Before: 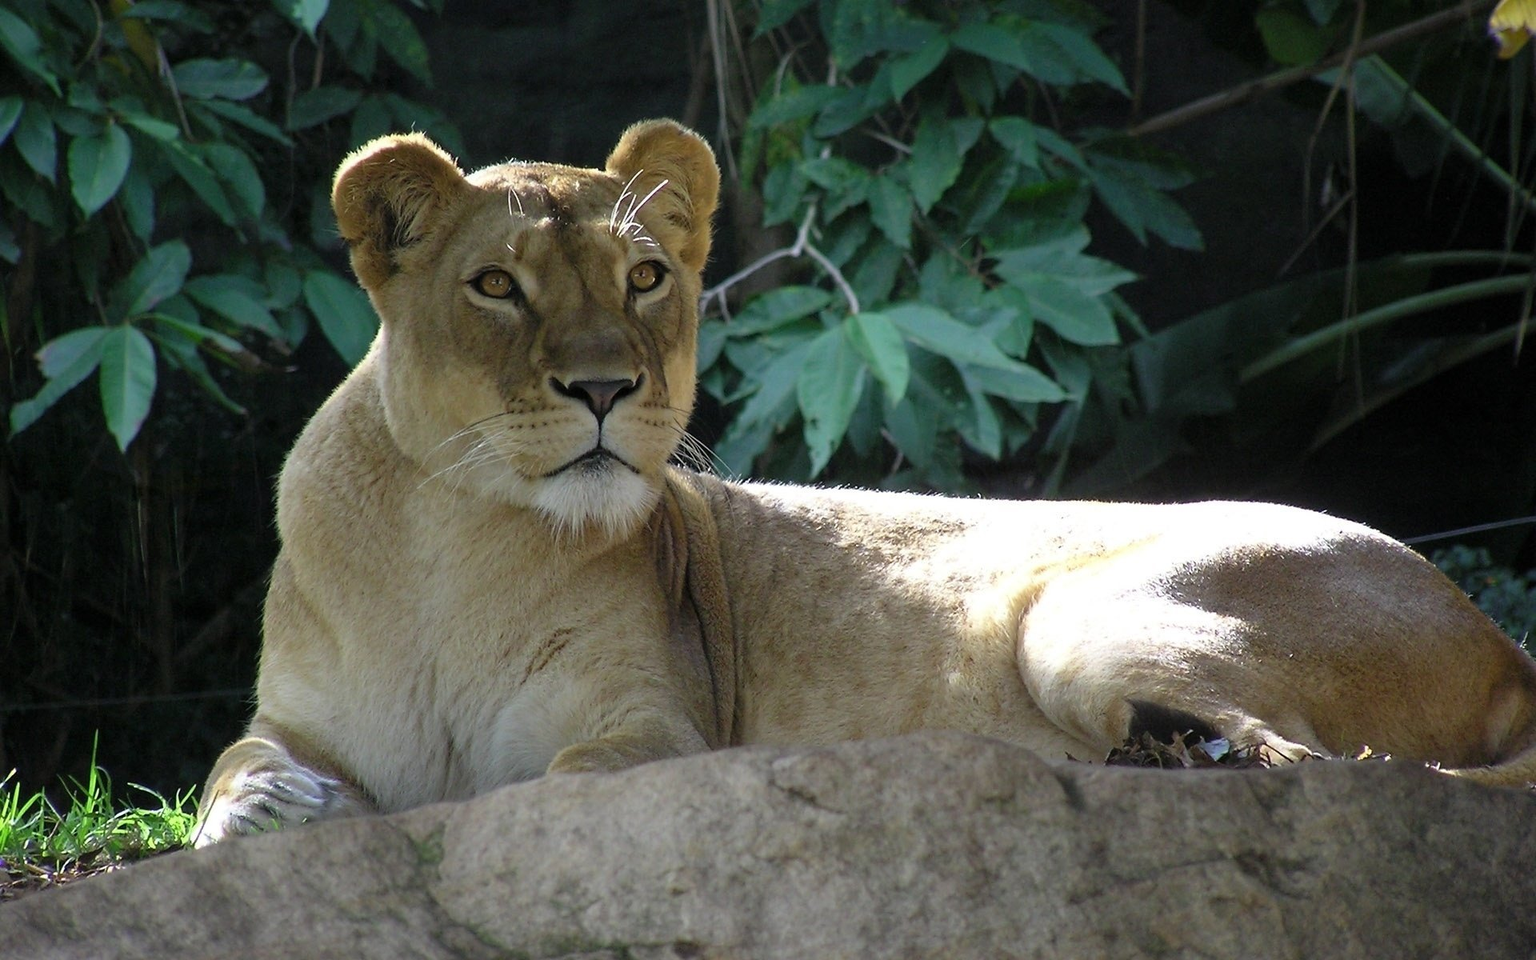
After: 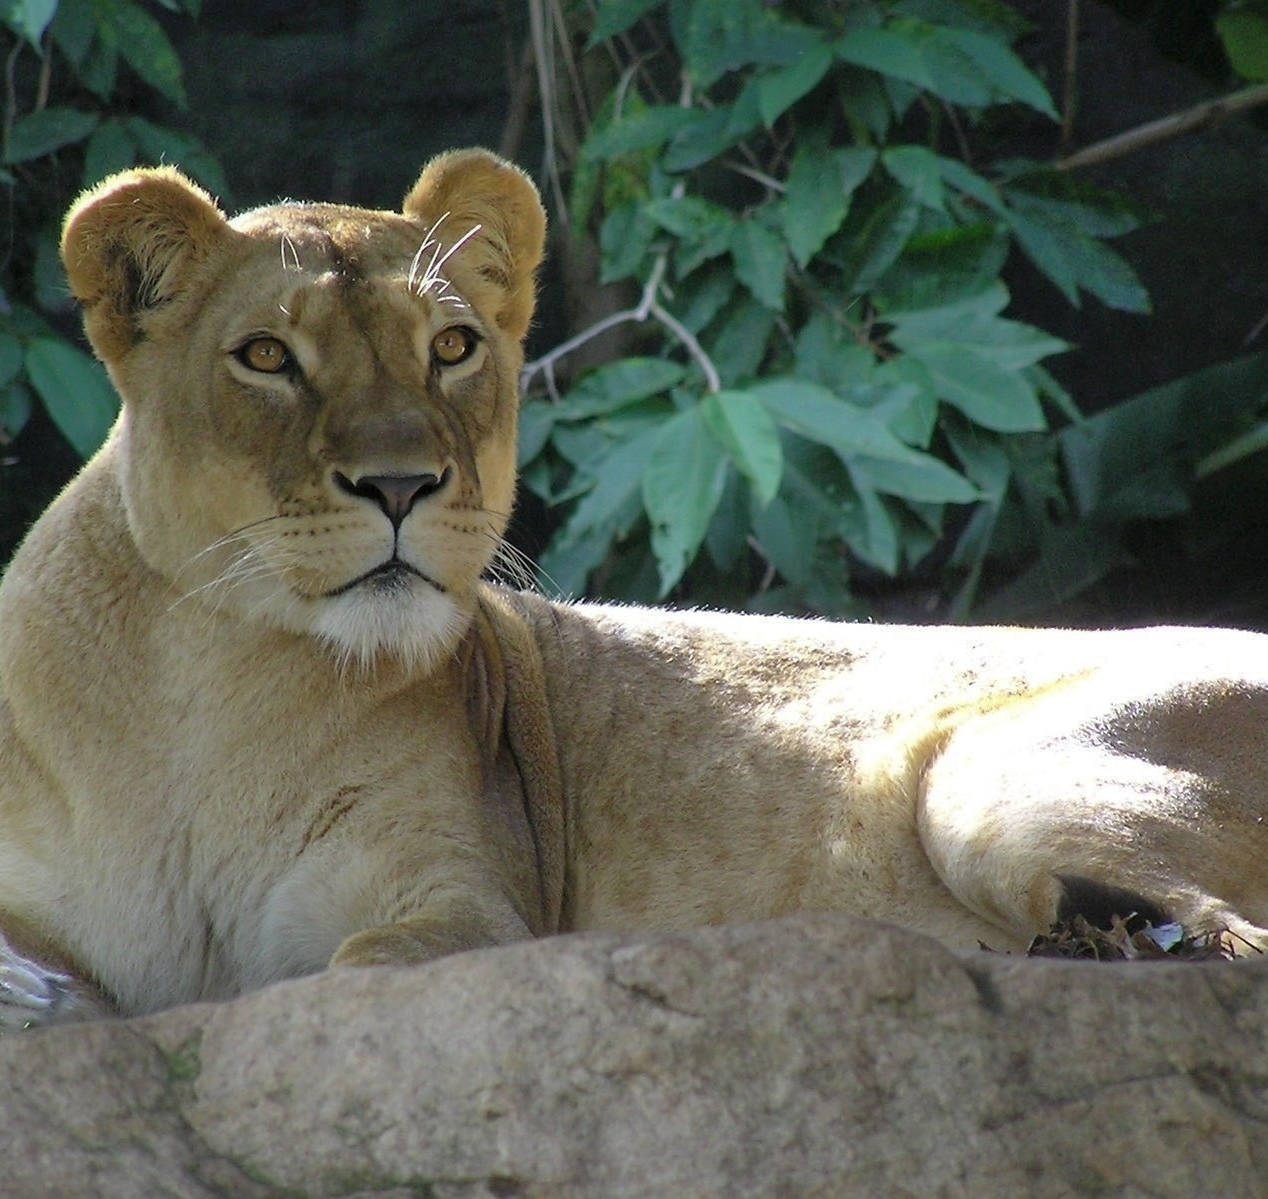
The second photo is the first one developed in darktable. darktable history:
shadows and highlights: on, module defaults
crop and rotate: left 18.442%, right 15.508%
